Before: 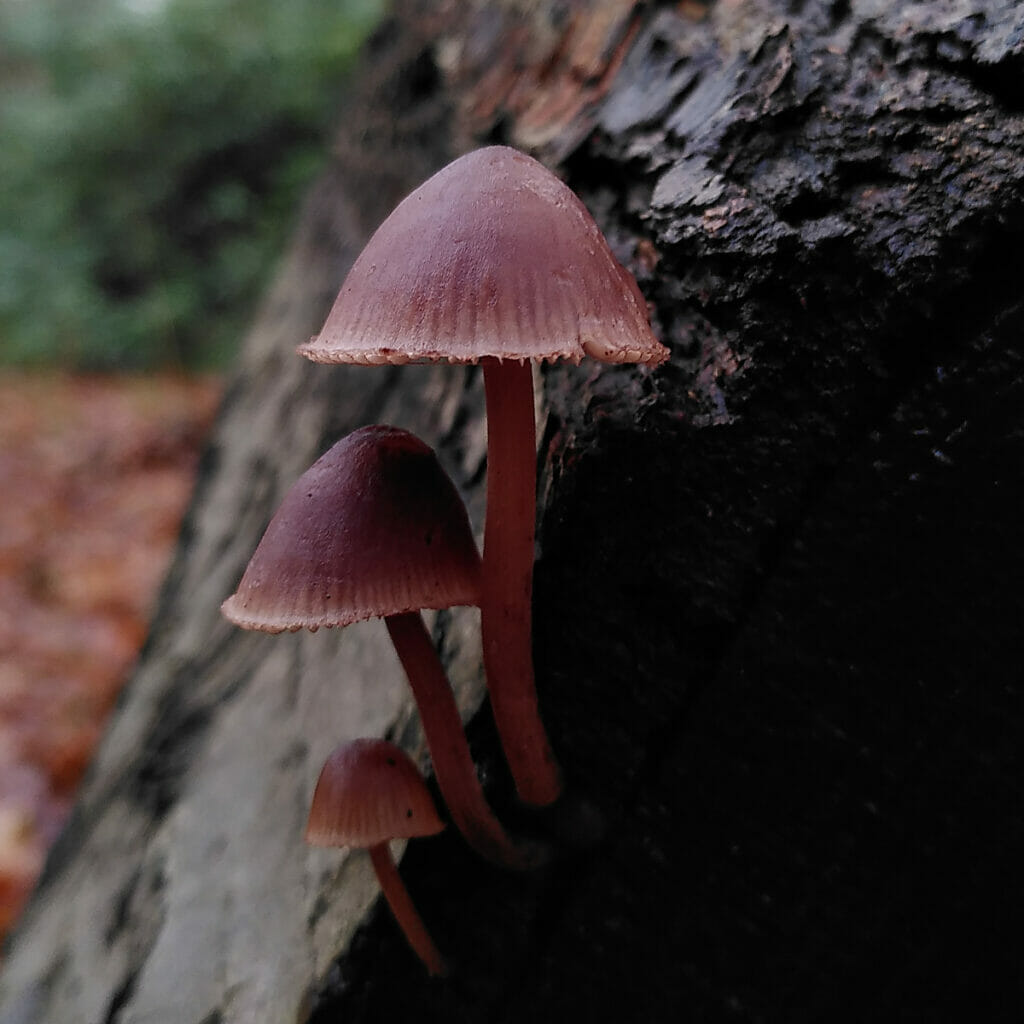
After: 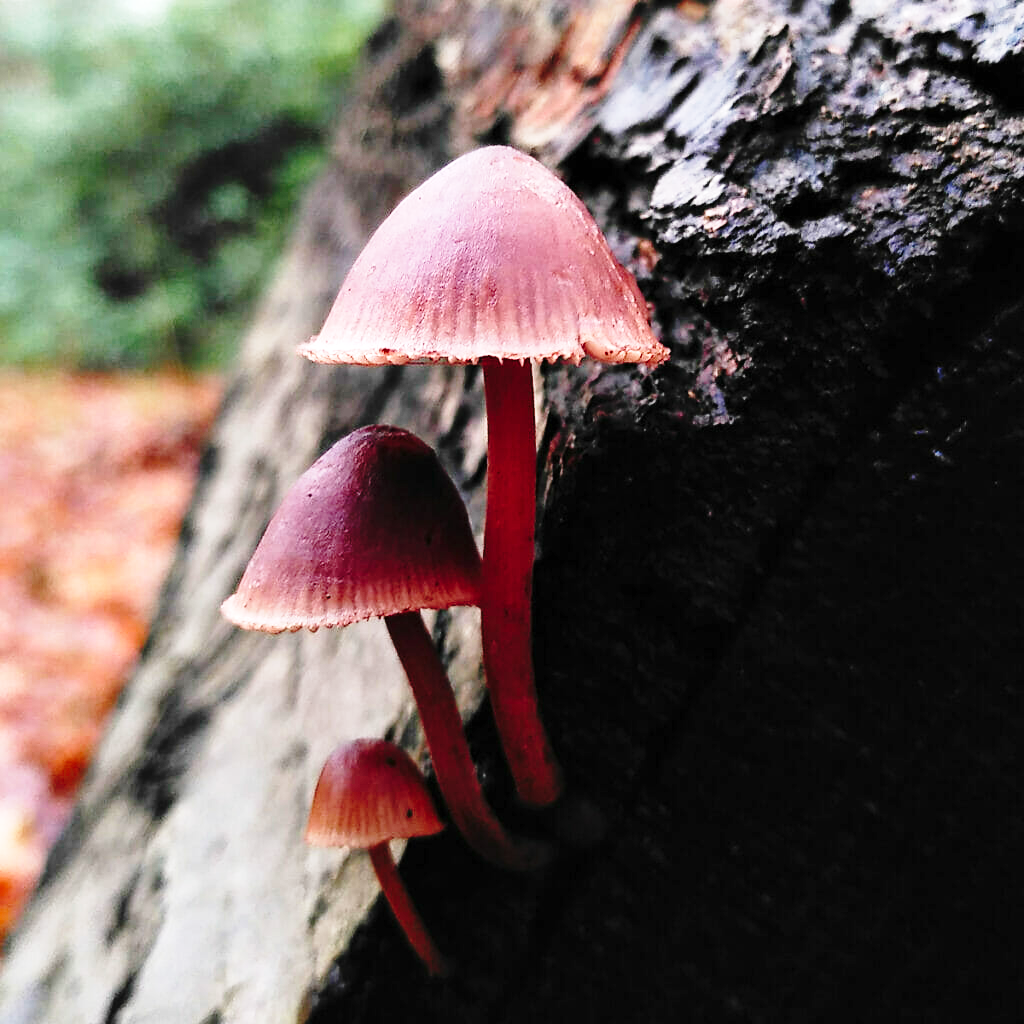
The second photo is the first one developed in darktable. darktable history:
exposure: black level correction 0, exposure 1.2 EV, compensate exposure bias true, compensate highlight preservation false
base curve: curves: ch0 [(0, 0) (0.04, 0.03) (0.133, 0.232) (0.448, 0.748) (0.843, 0.968) (1, 1)], preserve colors none
